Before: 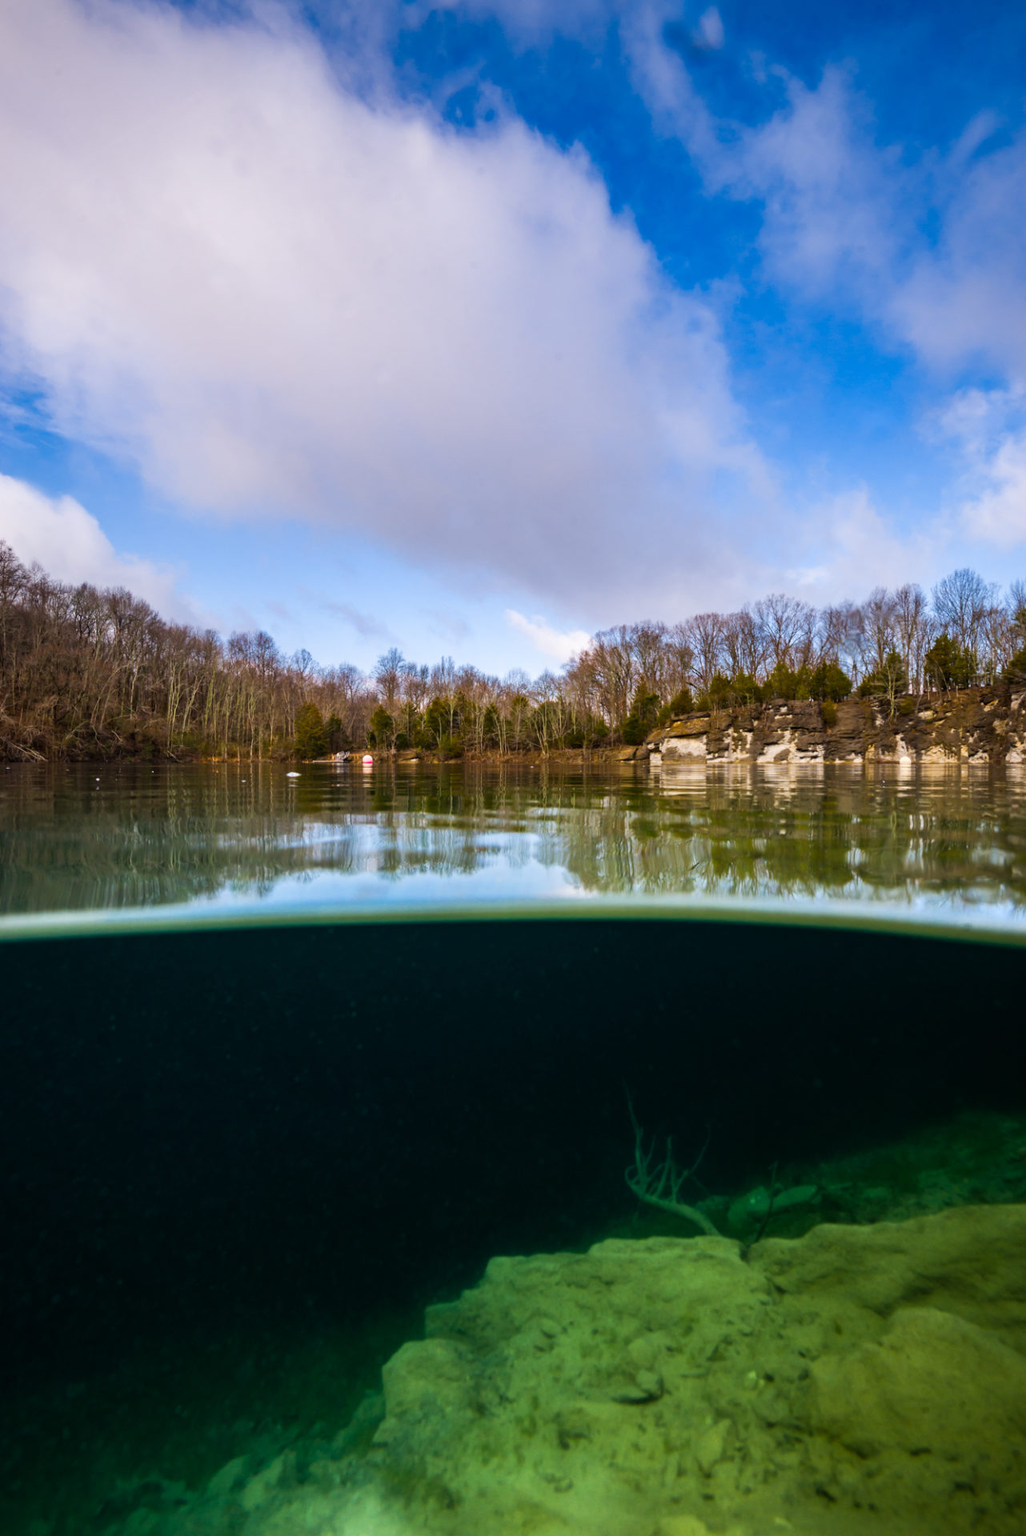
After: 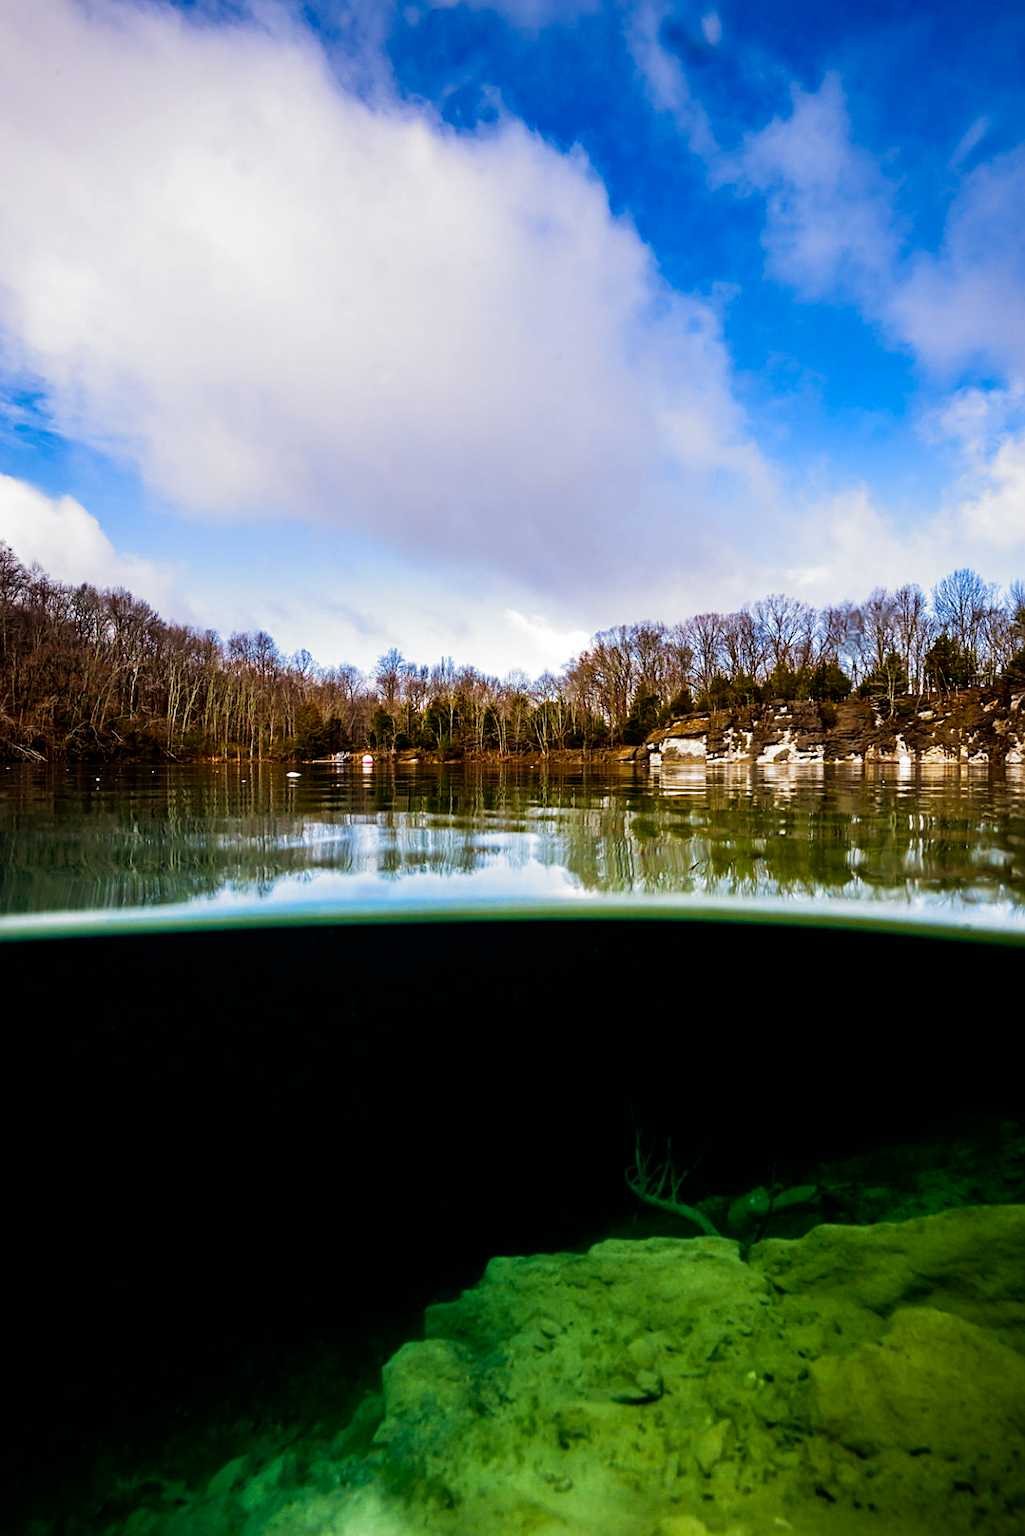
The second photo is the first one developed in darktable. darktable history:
filmic rgb: black relative exposure -8.2 EV, white relative exposure 2.2 EV, threshold 3 EV, hardness 7.11, latitude 75%, contrast 1.325, highlights saturation mix -2%, shadows ↔ highlights balance 30%, preserve chrominance no, color science v5 (2021), contrast in shadows safe, contrast in highlights safe, enable highlight reconstruction true
sharpen: amount 0.575
